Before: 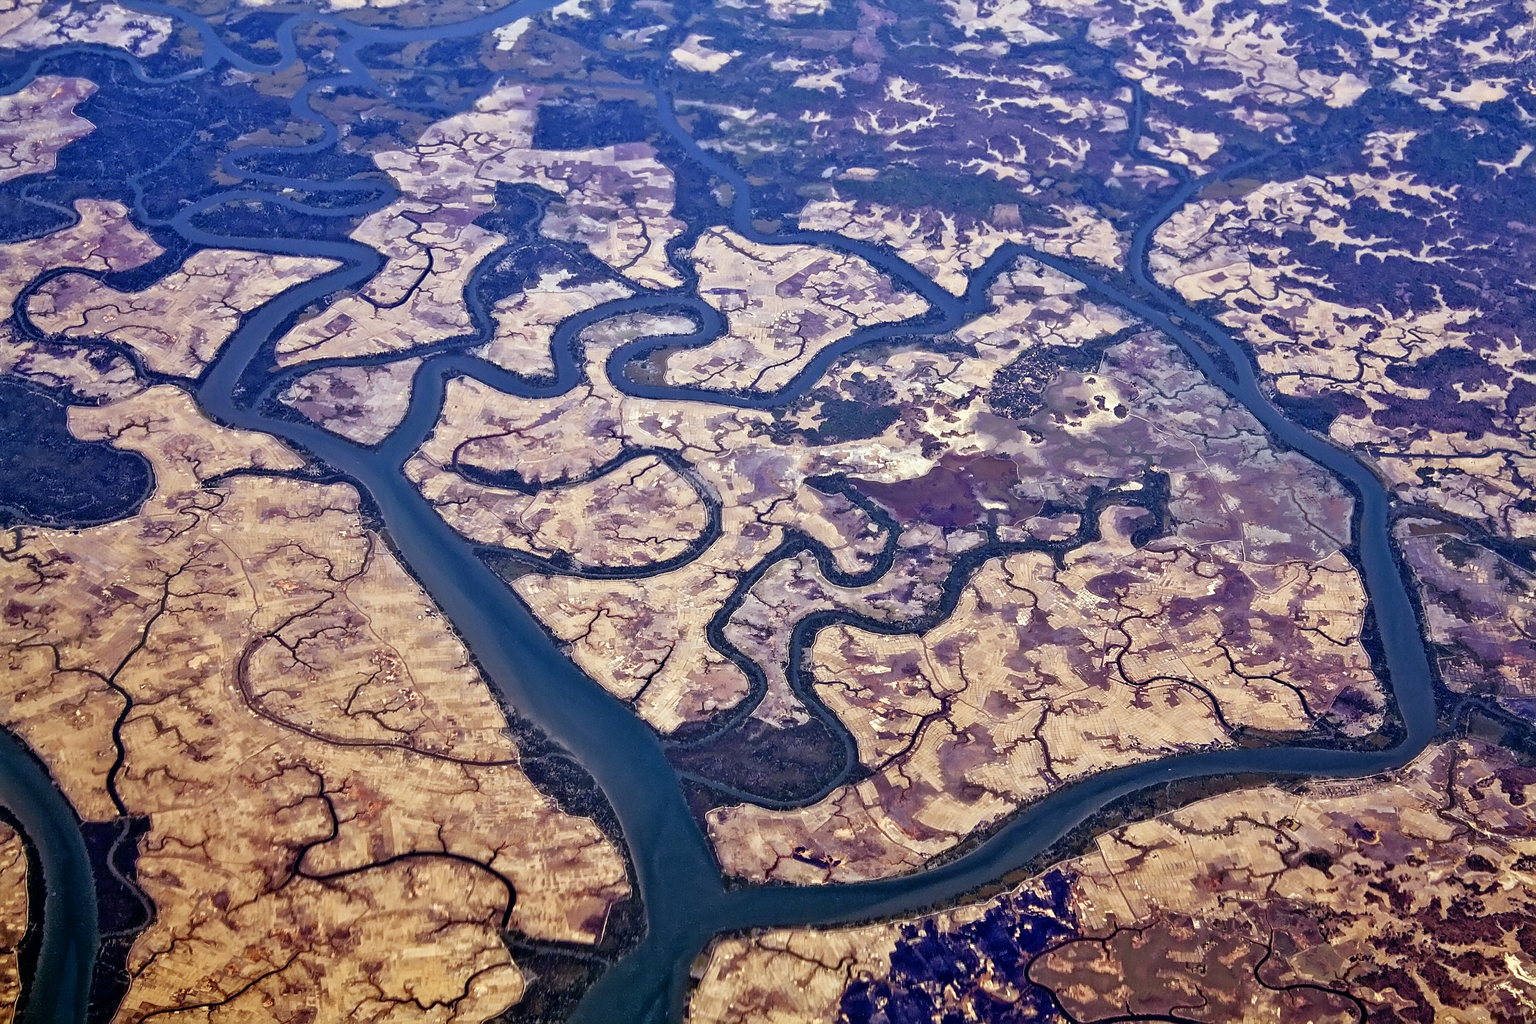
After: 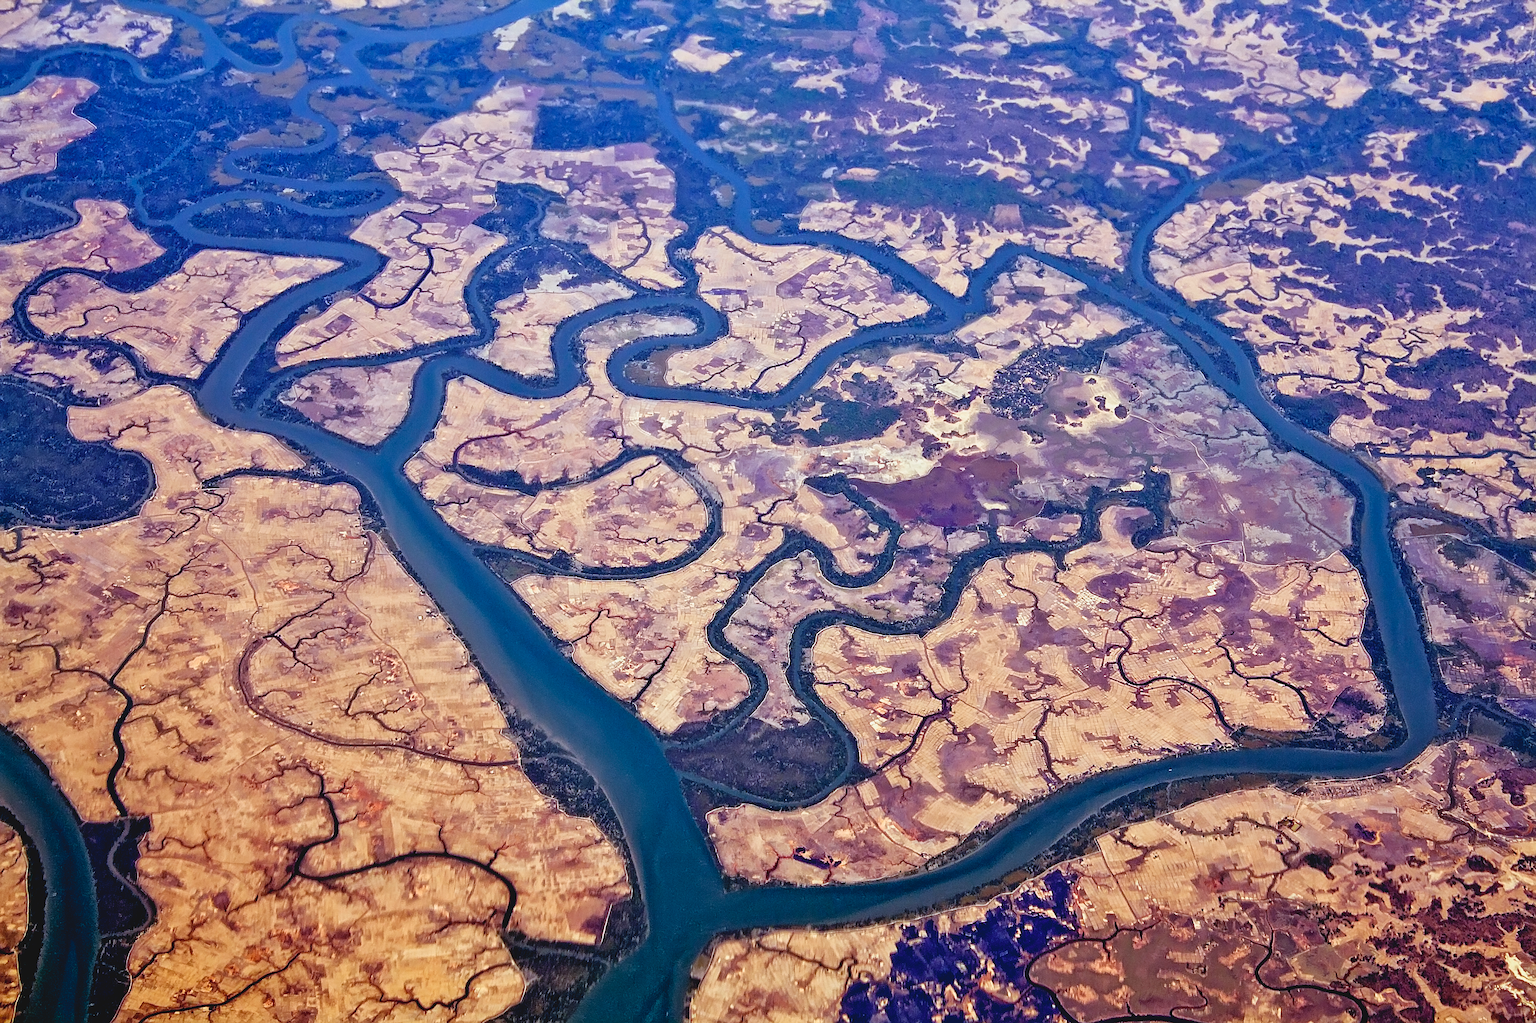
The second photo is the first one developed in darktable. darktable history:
contrast brightness saturation: contrast -0.093, brightness 0.051, saturation 0.079
sharpen: amount 0.207
